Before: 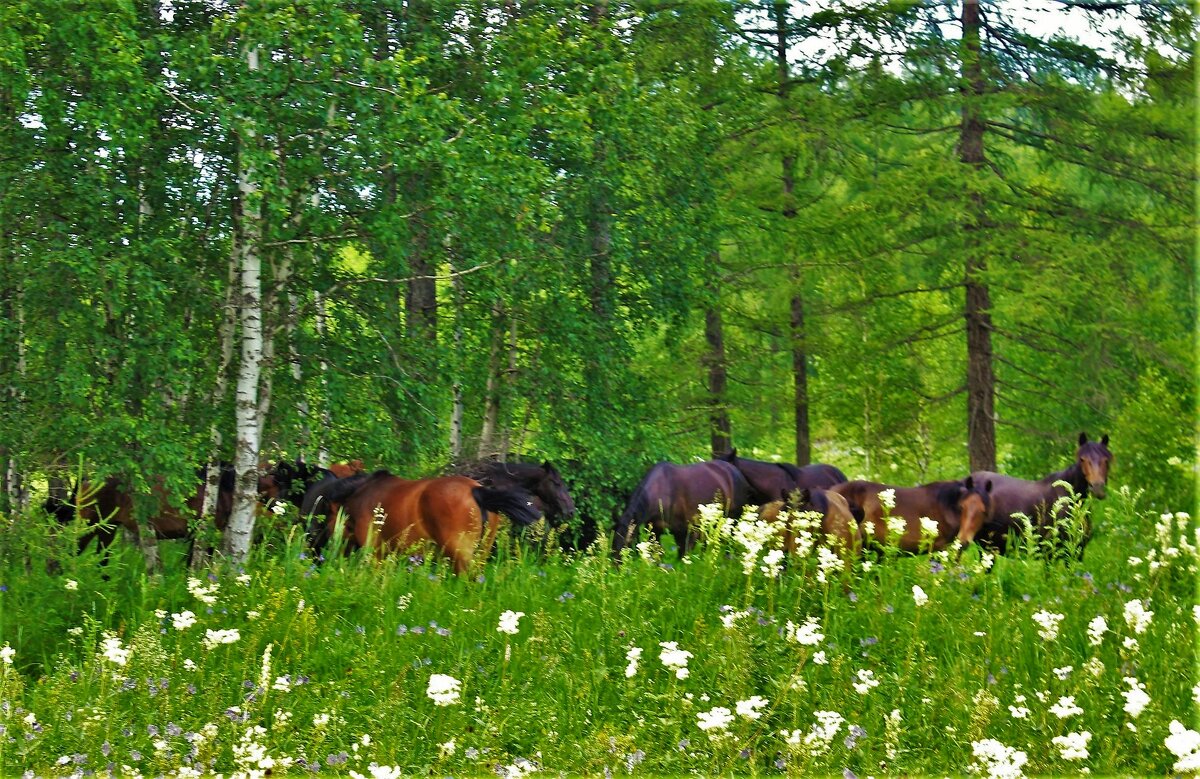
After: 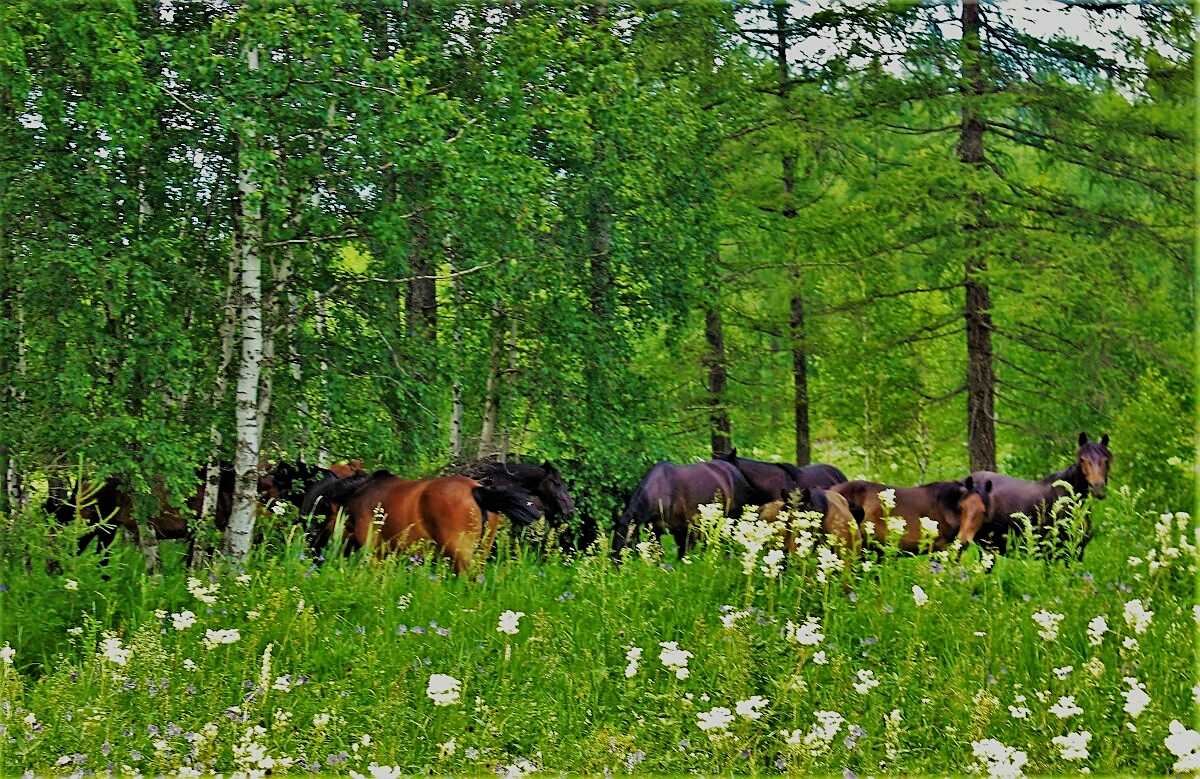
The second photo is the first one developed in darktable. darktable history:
filmic rgb: black relative exposure -7.39 EV, white relative exposure 5.07 EV, threshold 5.95 EV, hardness 3.2, color science v6 (2022), iterations of high-quality reconstruction 0, enable highlight reconstruction true
sharpen: on, module defaults
